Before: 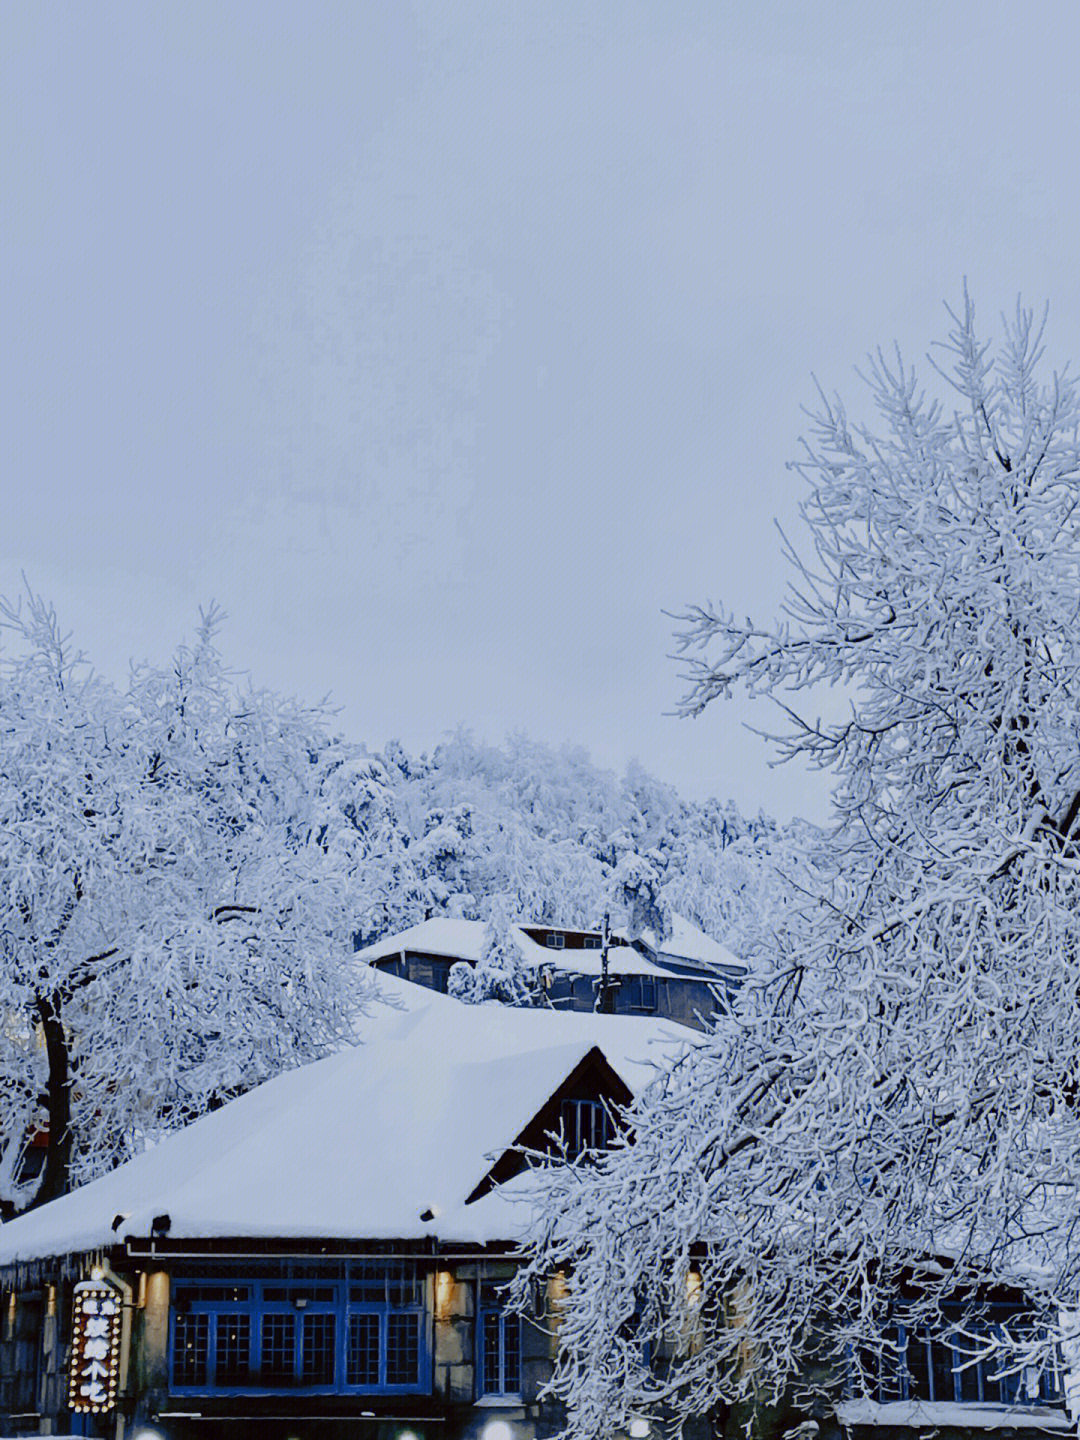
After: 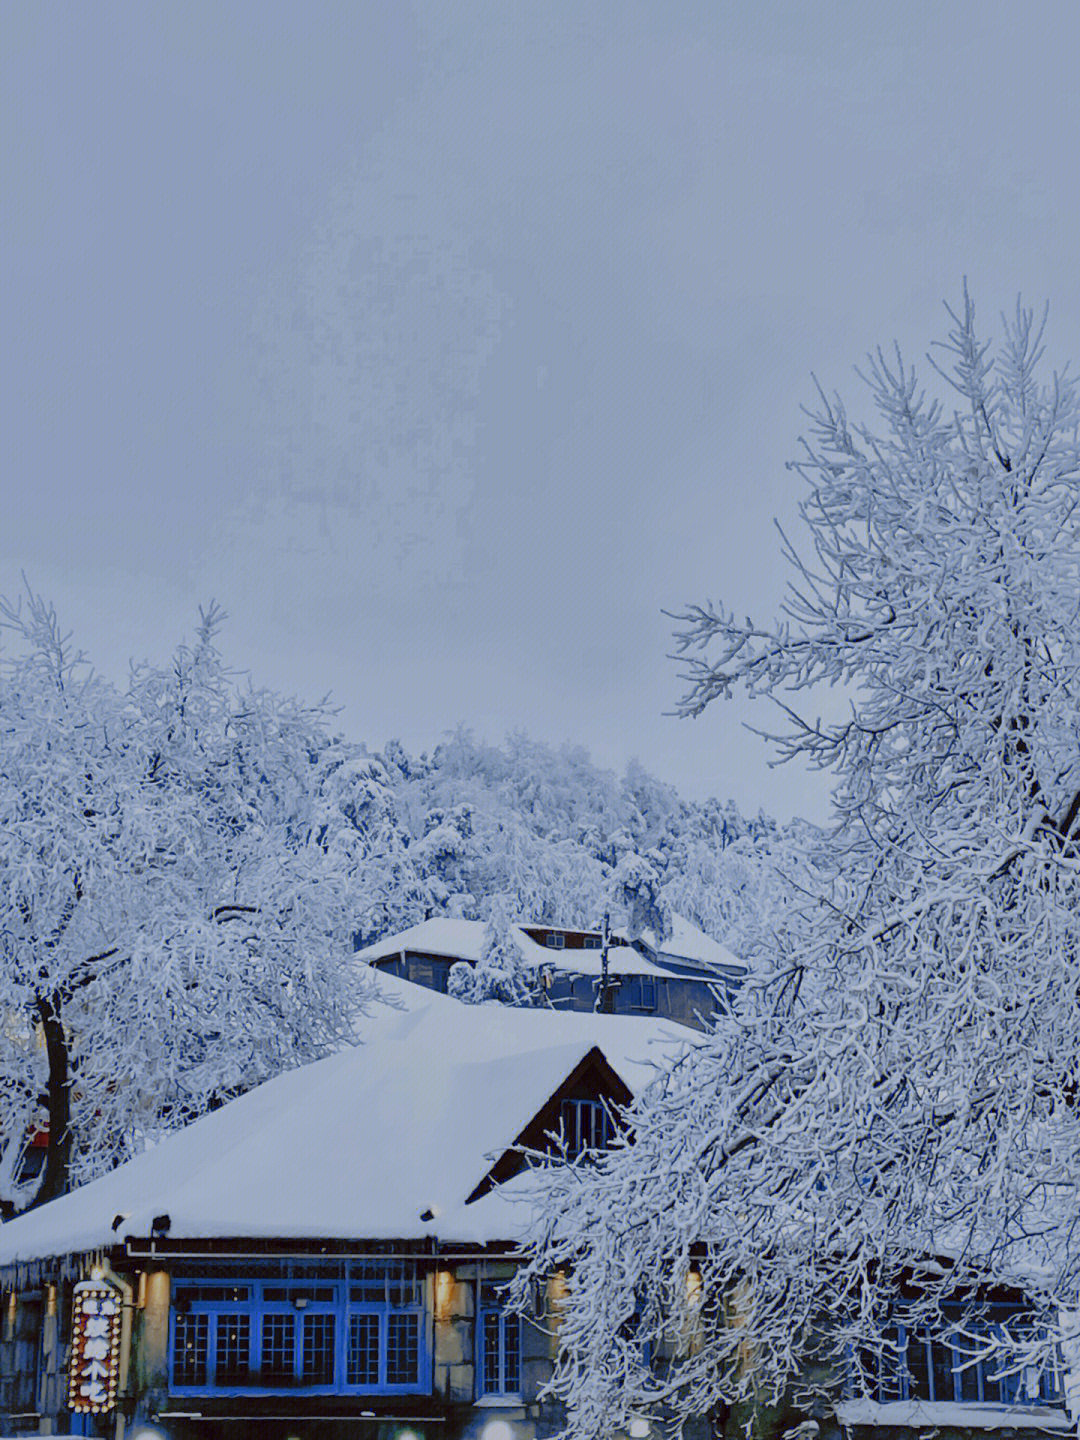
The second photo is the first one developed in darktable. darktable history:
shadows and highlights: shadows 59.69, highlights -59.7
